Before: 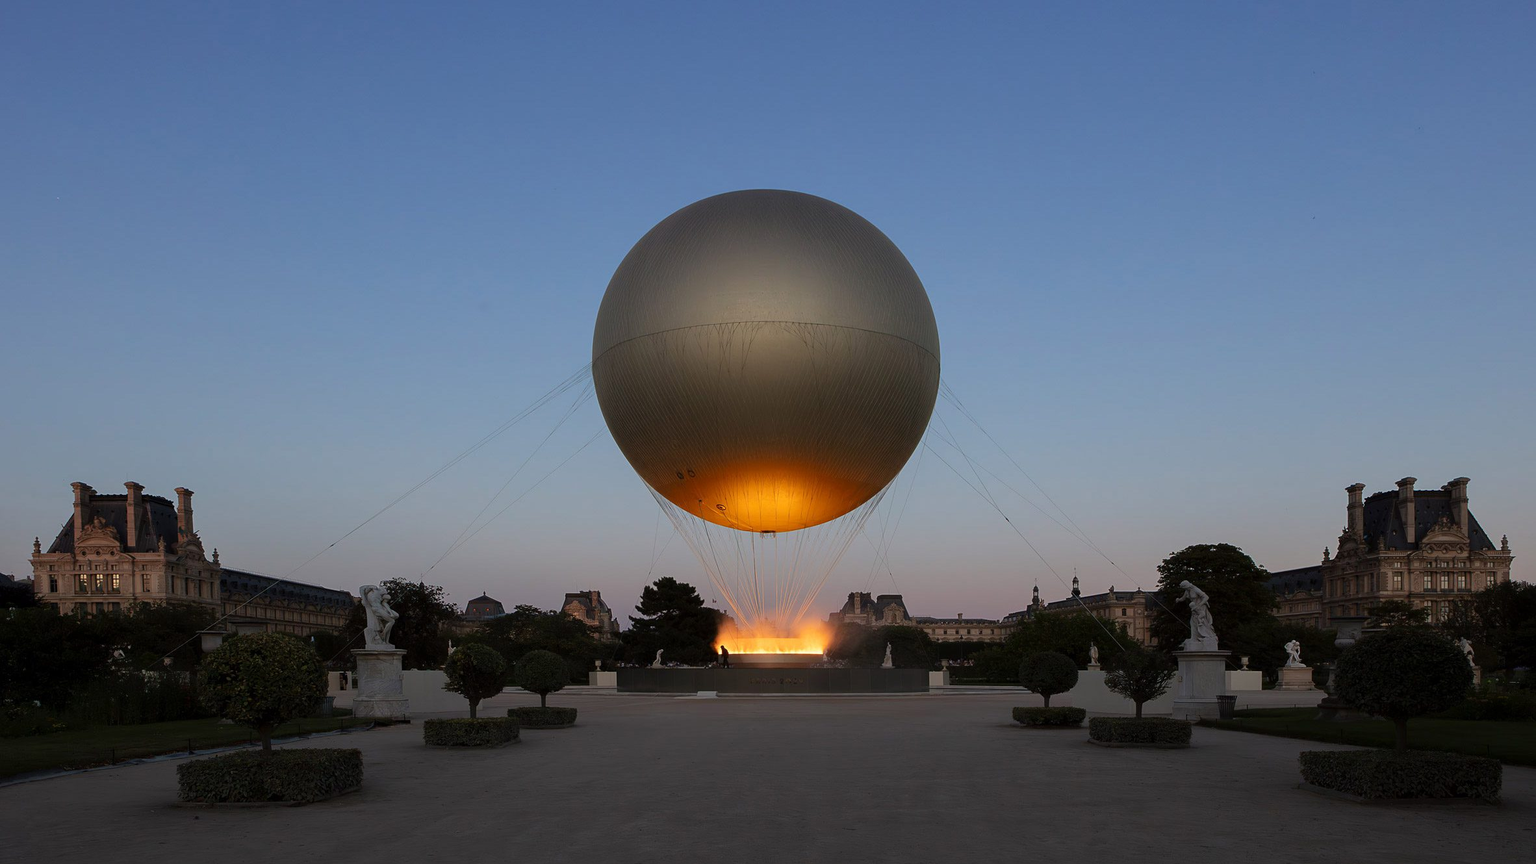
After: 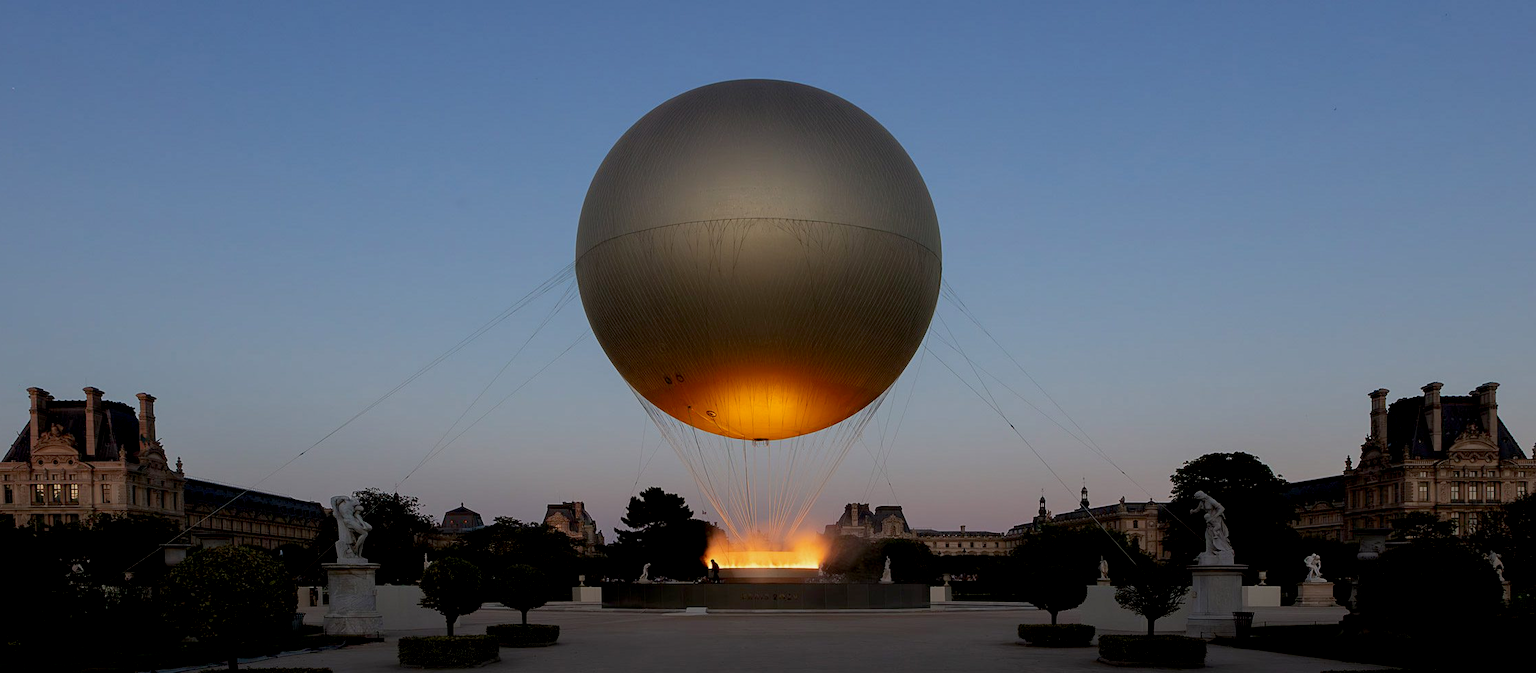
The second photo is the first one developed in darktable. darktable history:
crop and rotate: left 2.991%, top 13.302%, right 1.981%, bottom 12.636%
exposure: black level correction 0.009, exposure -0.159 EV, compensate highlight preservation false
